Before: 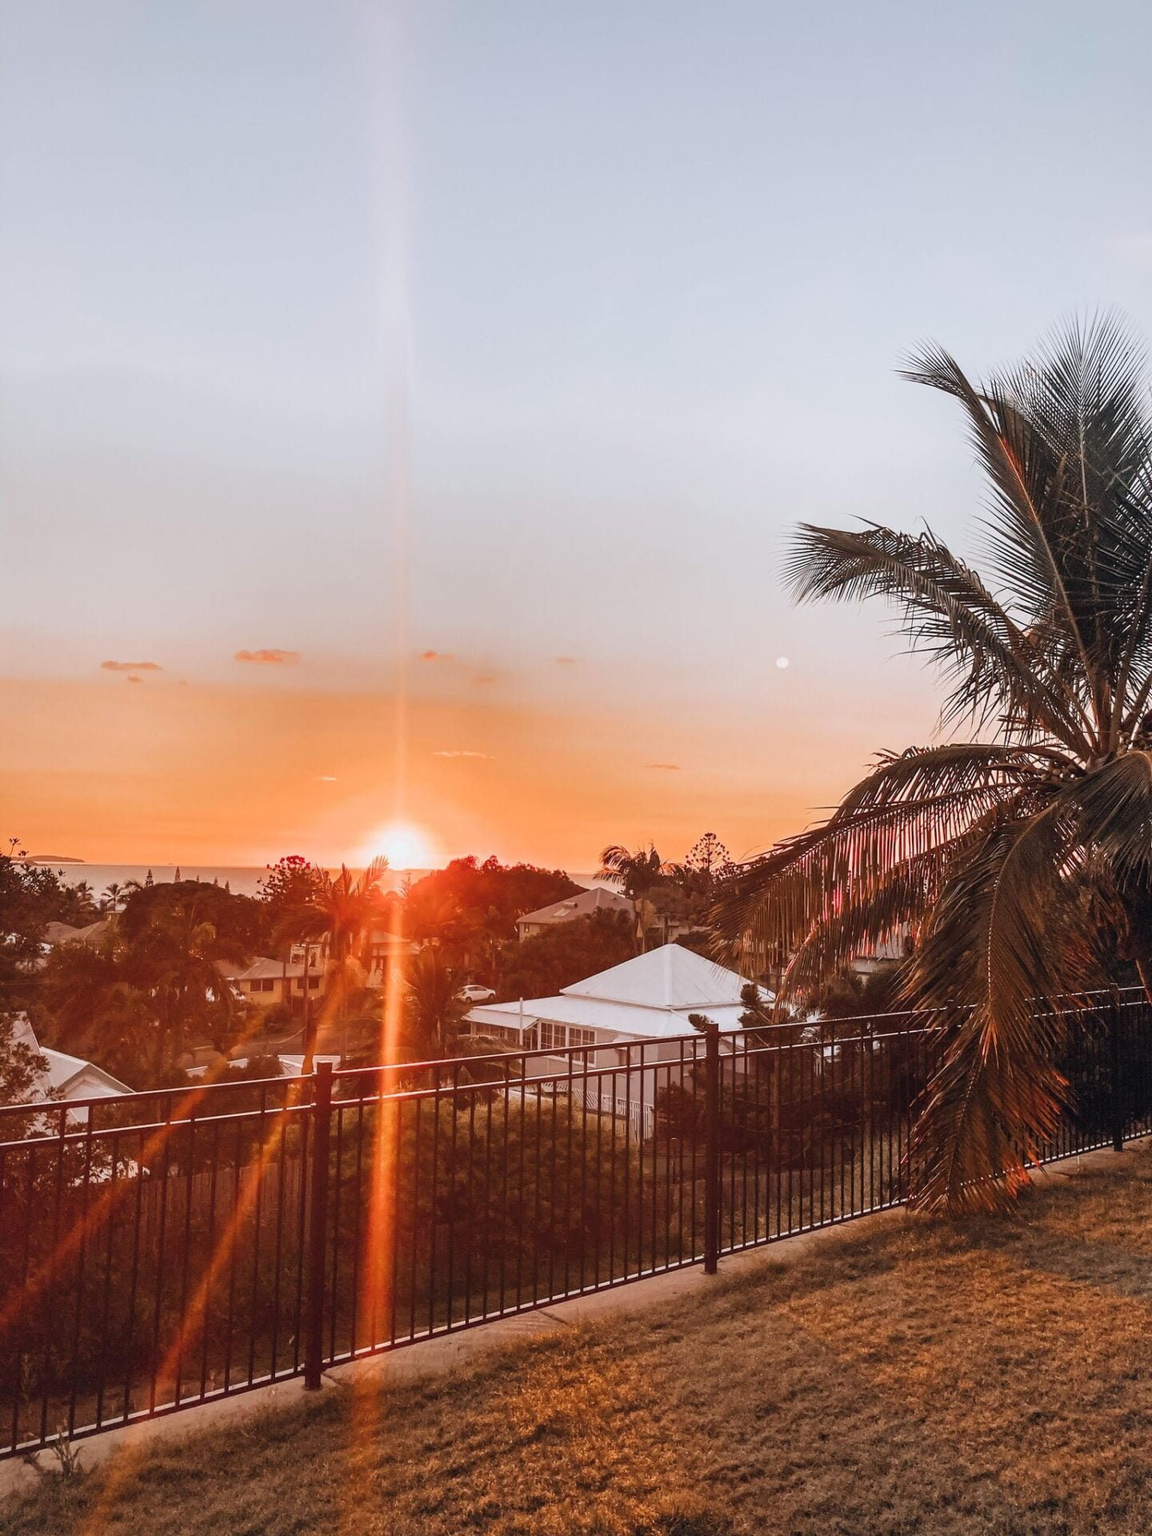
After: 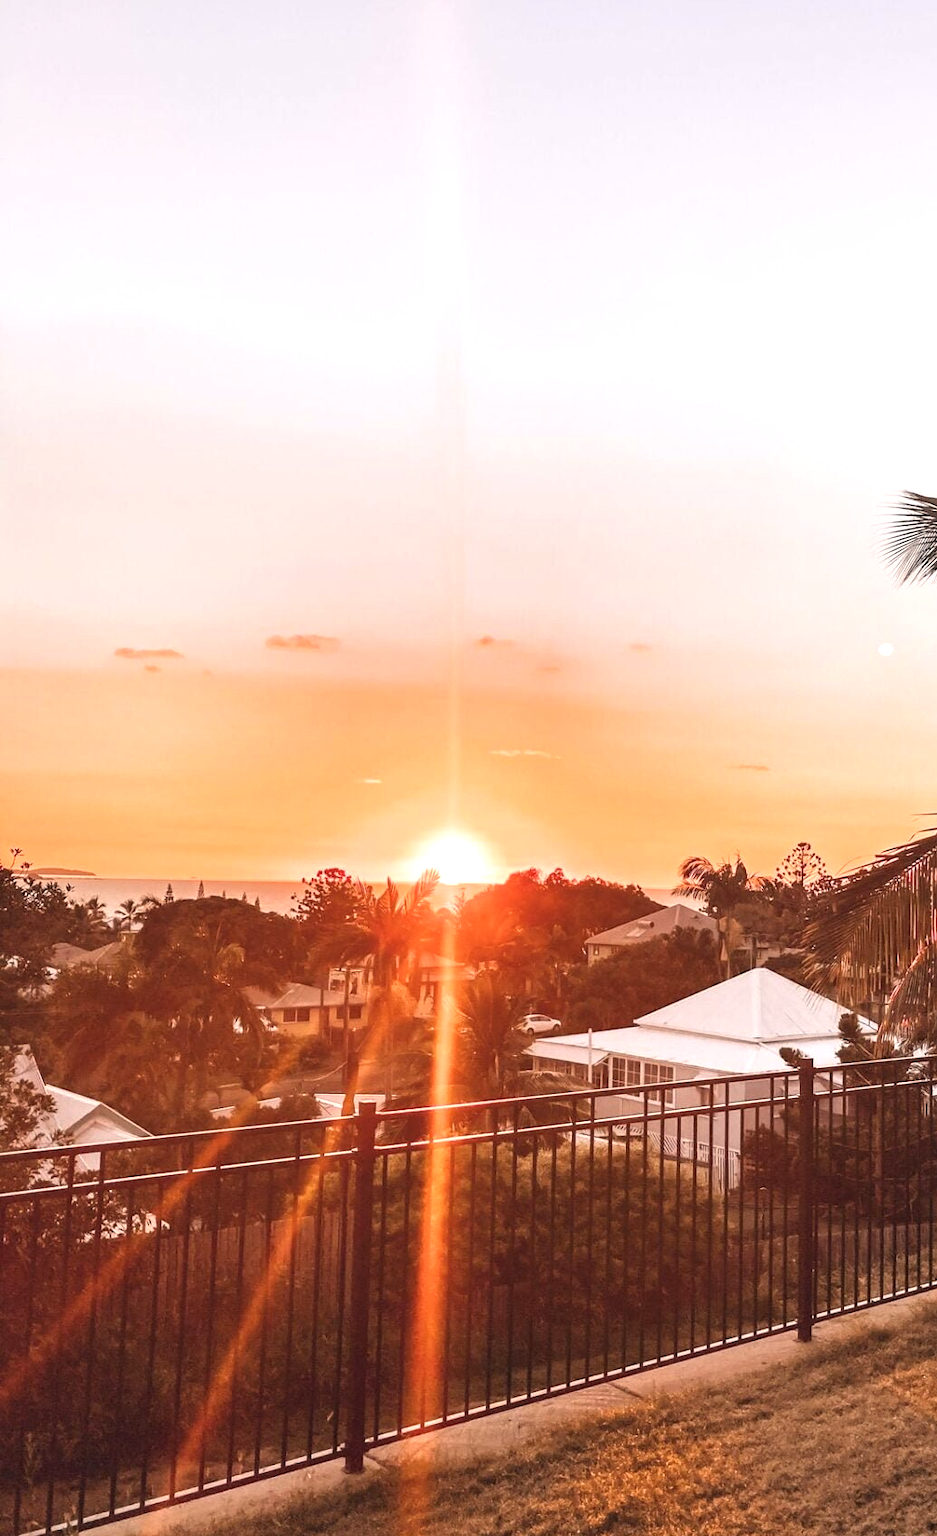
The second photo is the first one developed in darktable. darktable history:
exposure: exposure 0.6 EV, compensate highlight preservation false
crop: top 5.803%, right 27.864%, bottom 5.804%
contrast brightness saturation: saturation -0.1
white balance: emerald 1
color correction: highlights a* 3.84, highlights b* 5.07
